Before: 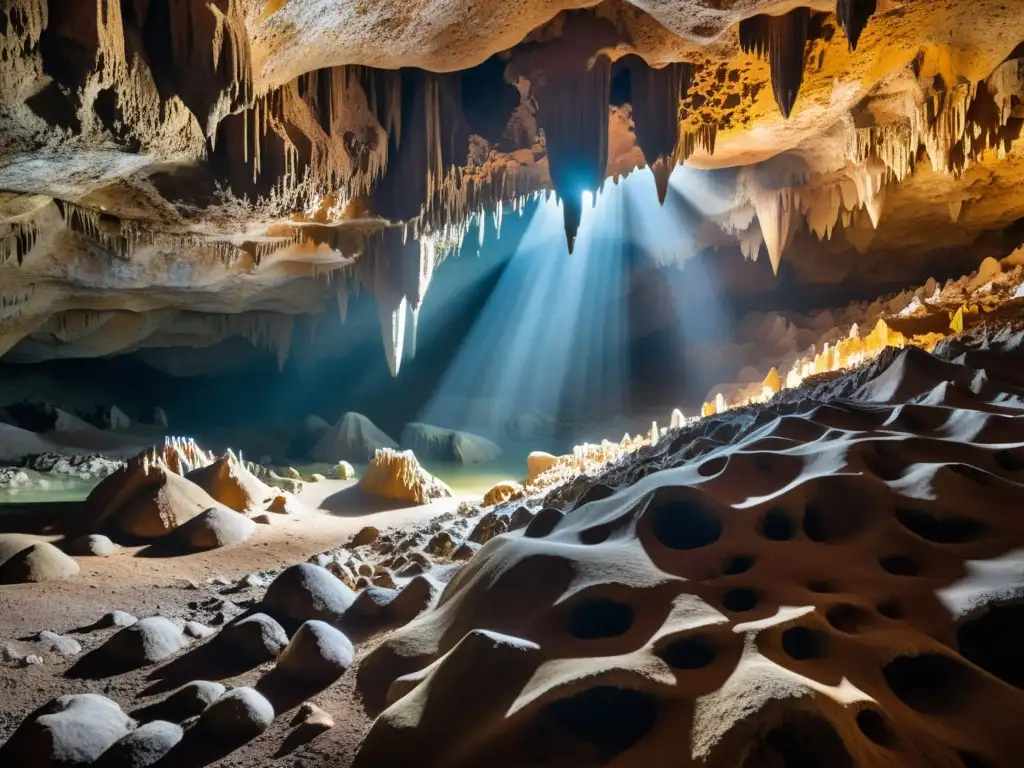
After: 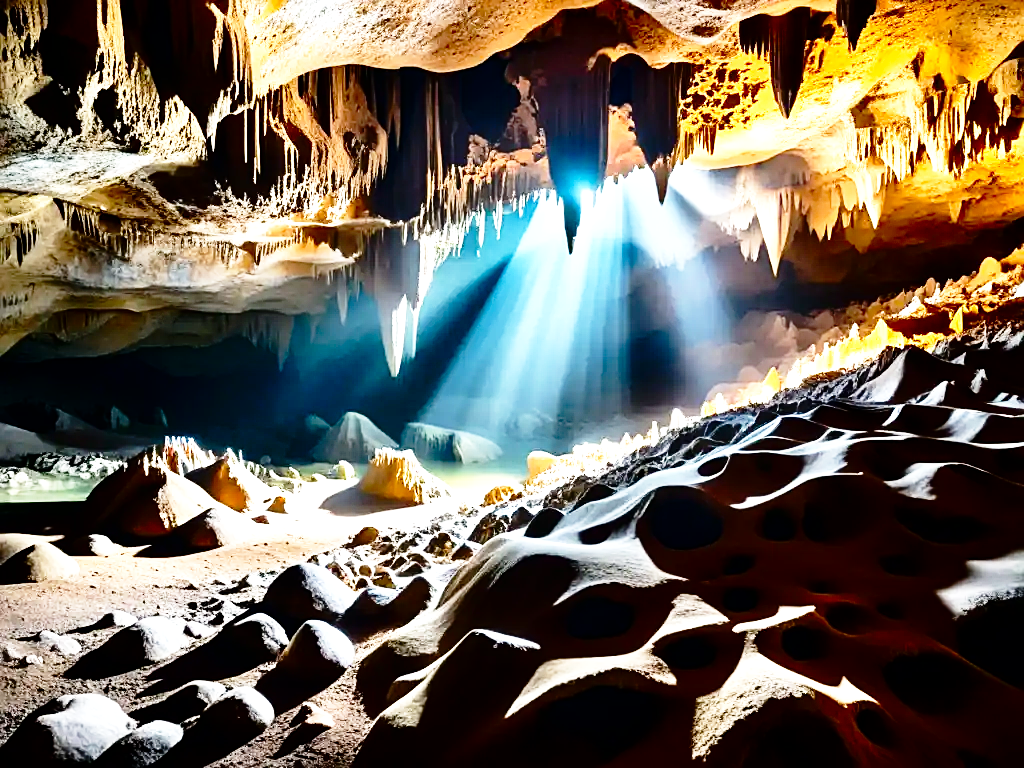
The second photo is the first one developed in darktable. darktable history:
contrast brightness saturation: contrast 0.127, brightness -0.221, saturation 0.142
sharpen: on, module defaults
tone equalizer: -8 EV -1.11 EV, -7 EV -1.03 EV, -6 EV -0.839 EV, -5 EV -0.602 EV, -3 EV 0.575 EV, -2 EV 0.842 EV, -1 EV 1.01 EV, +0 EV 1.07 EV
base curve: curves: ch0 [(0, 0) (0.036, 0.037) (0.121, 0.228) (0.46, 0.76) (0.859, 0.983) (1, 1)], preserve colors none
